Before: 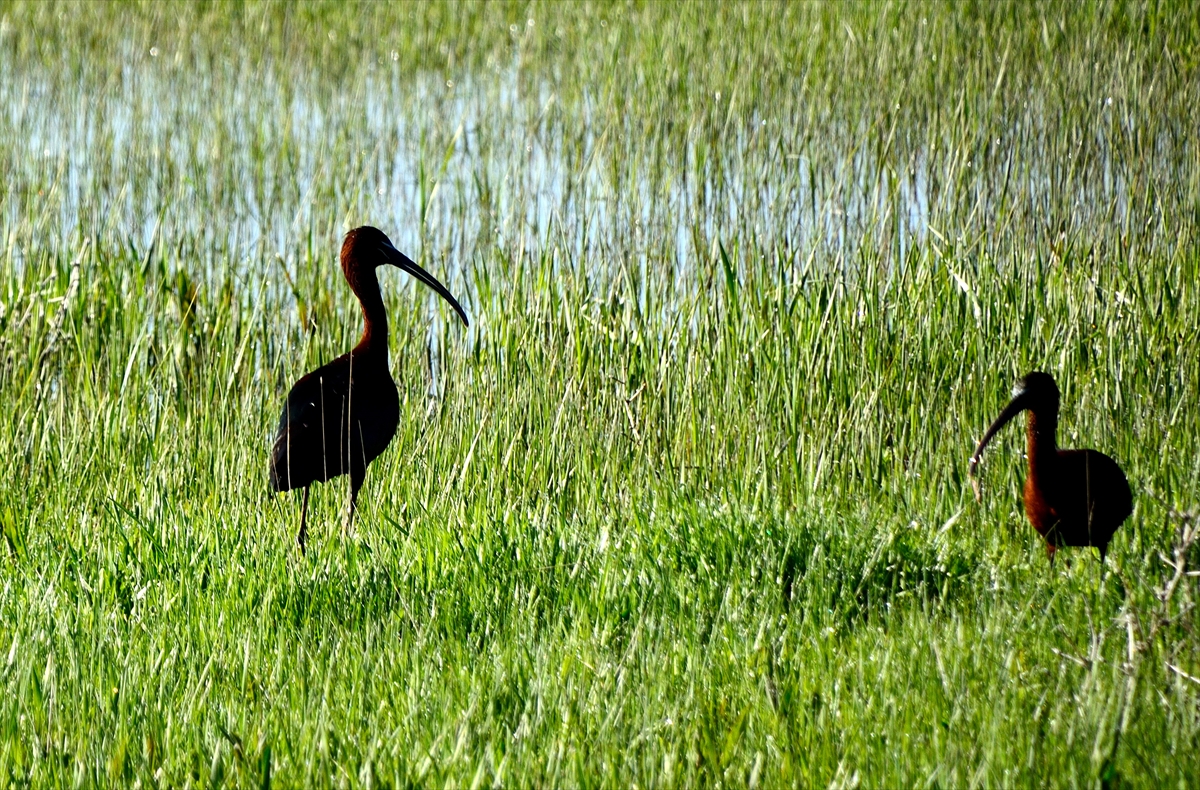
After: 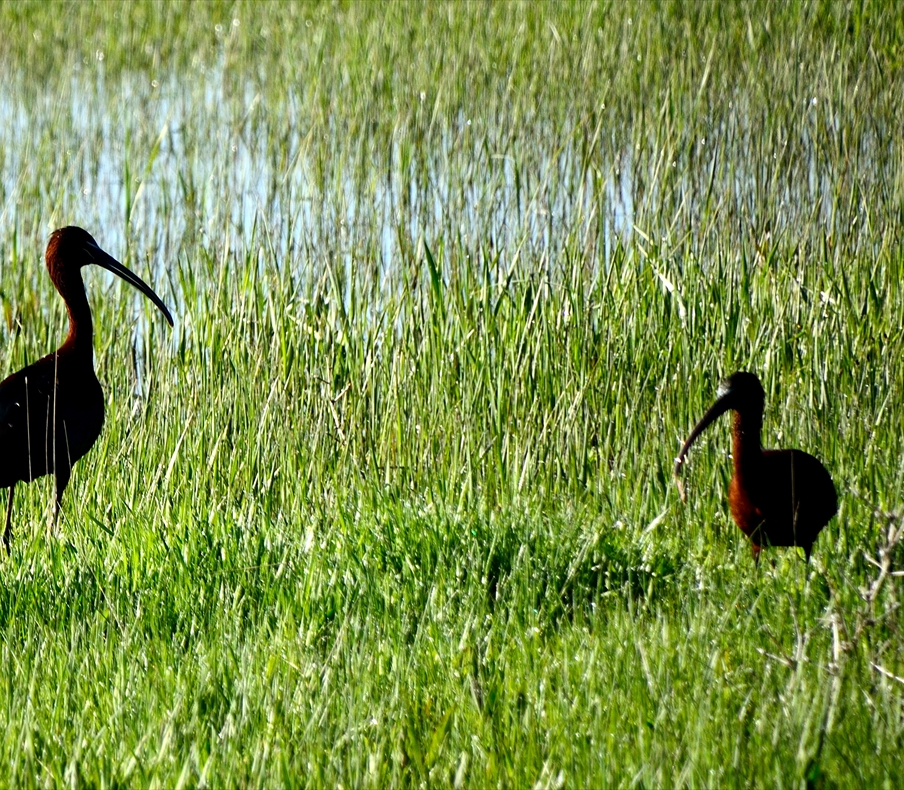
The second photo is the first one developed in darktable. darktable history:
crop and rotate: left 24.6%
exposure: compensate highlight preservation false
